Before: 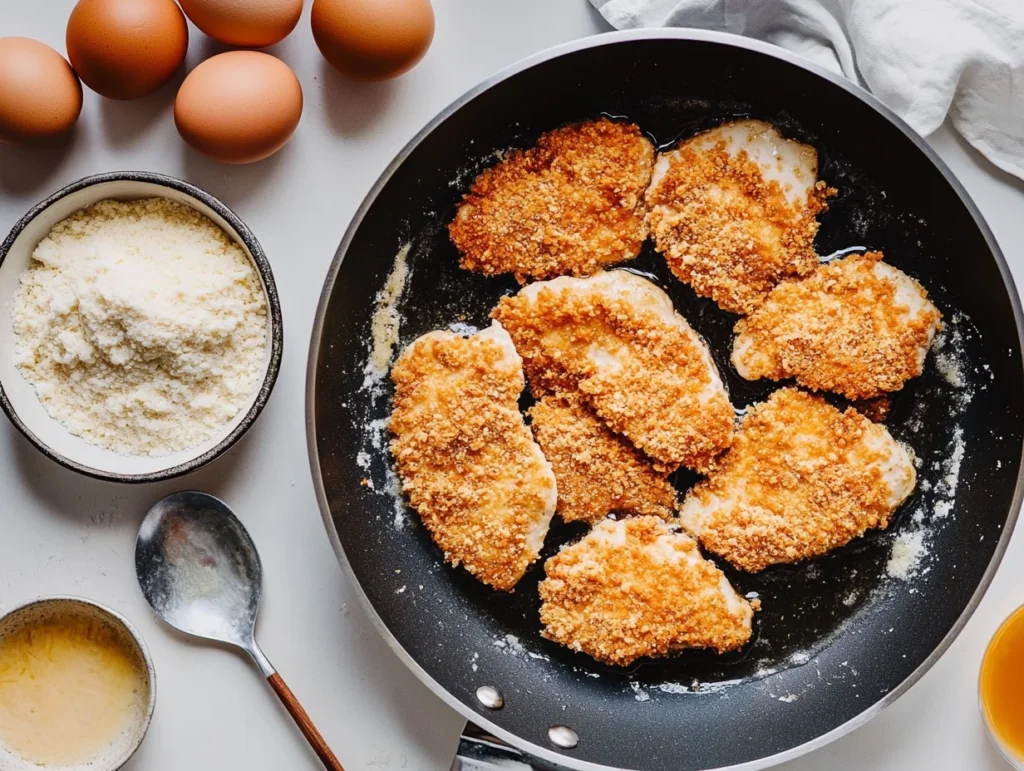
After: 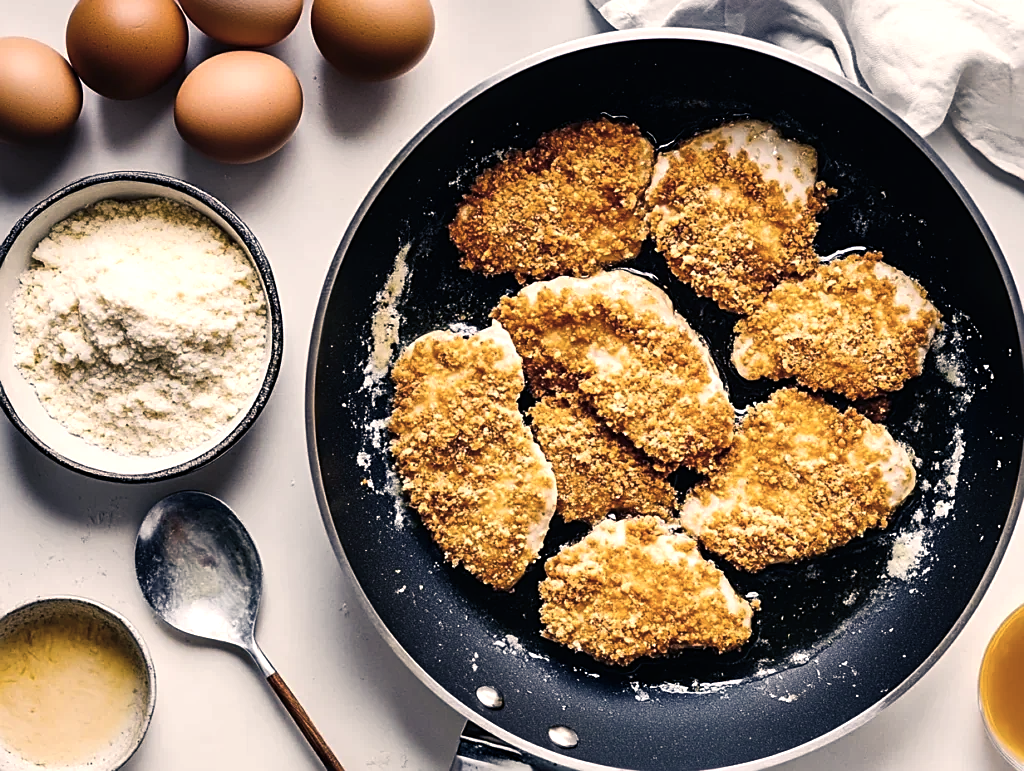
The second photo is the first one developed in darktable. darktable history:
sharpen: on, module defaults
color balance rgb: shadows lift › luminance -41.079%, shadows lift › chroma 14.024%, shadows lift › hue 257.89°, highlights gain › chroma 2.017%, highlights gain › hue 72.24°, perceptual saturation grading › global saturation 30.679%, perceptual brilliance grading › highlights 14.312%, perceptual brilliance grading › mid-tones -6.61%, perceptual brilliance grading › shadows -27.036%
color correction: highlights a* 5.51, highlights b* 5.18, saturation 0.649
